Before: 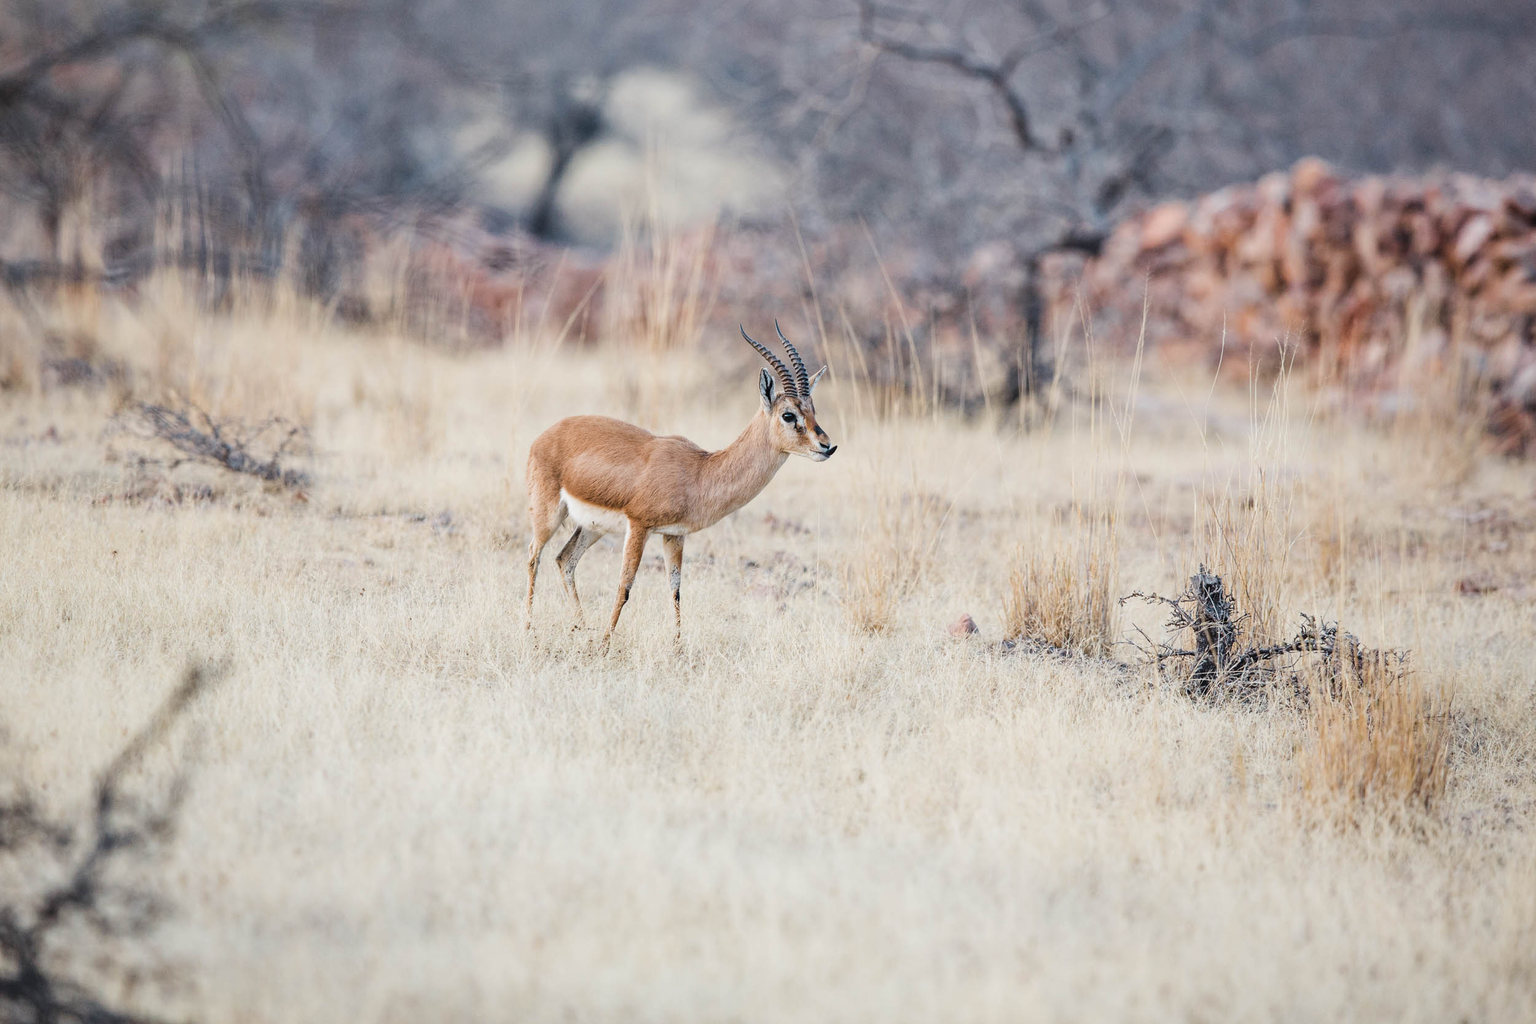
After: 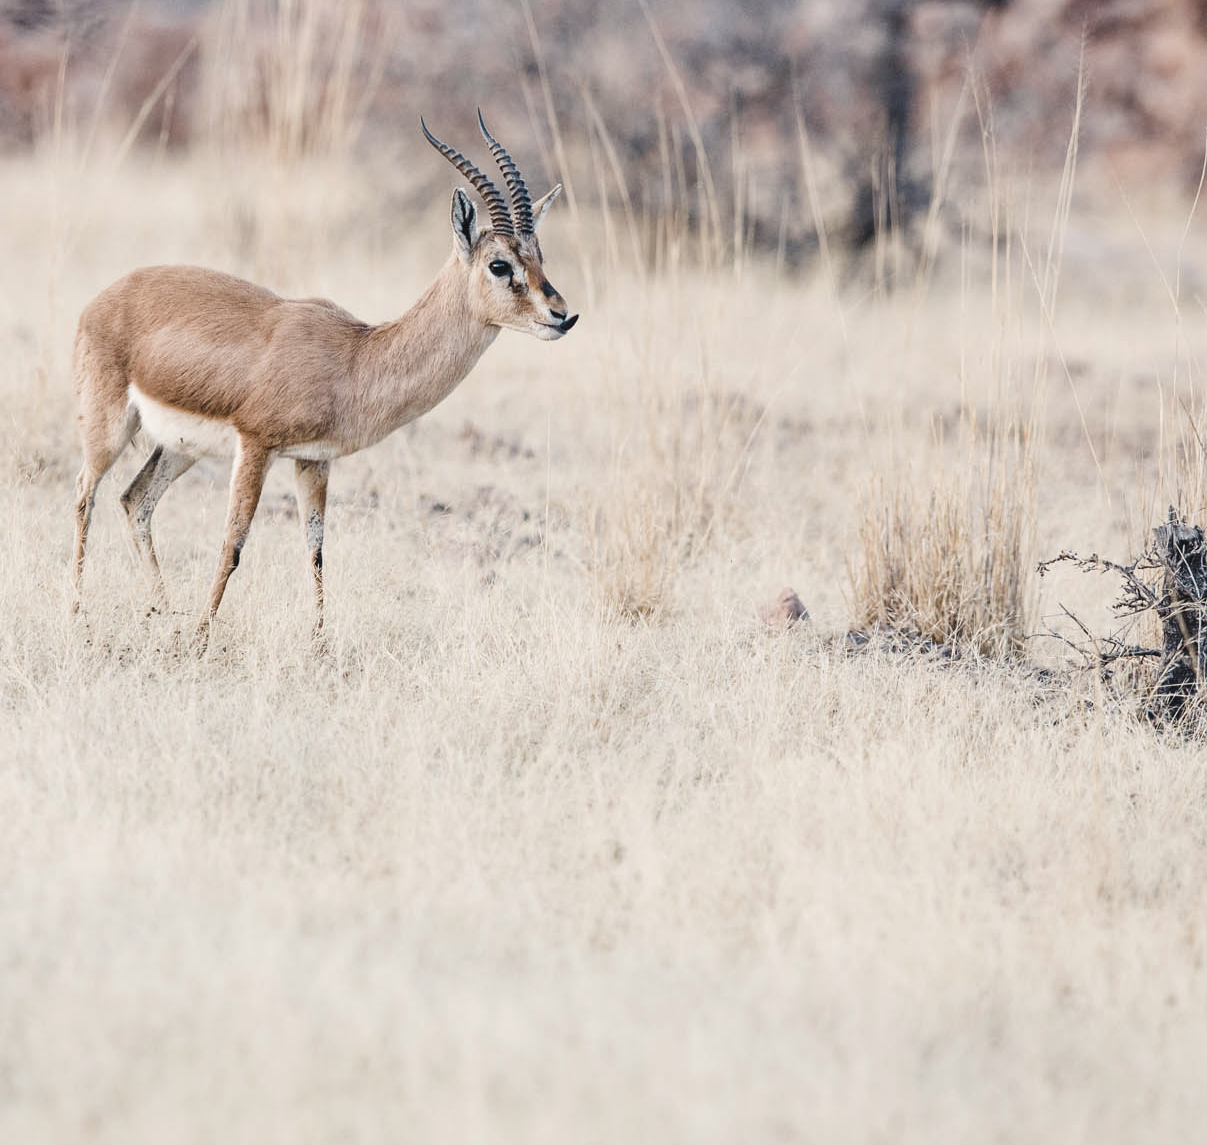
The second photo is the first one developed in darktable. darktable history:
color balance rgb: shadows lift › chroma 2%, shadows lift › hue 250°, power › hue 326.4°, highlights gain › chroma 2%, highlights gain › hue 64.8°, global offset › luminance 0.5%, global offset › hue 58.8°, perceptual saturation grading › highlights -25%, perceptual saturation grading › shadows 30%, global vibrance 15%
crop: left 31.379%, top 24.658%, right 20.326%, bottom 6.628%
contrast brightness saturation: contrast 0.1, saturation -0.3
tone equalizer: on, module defaults
